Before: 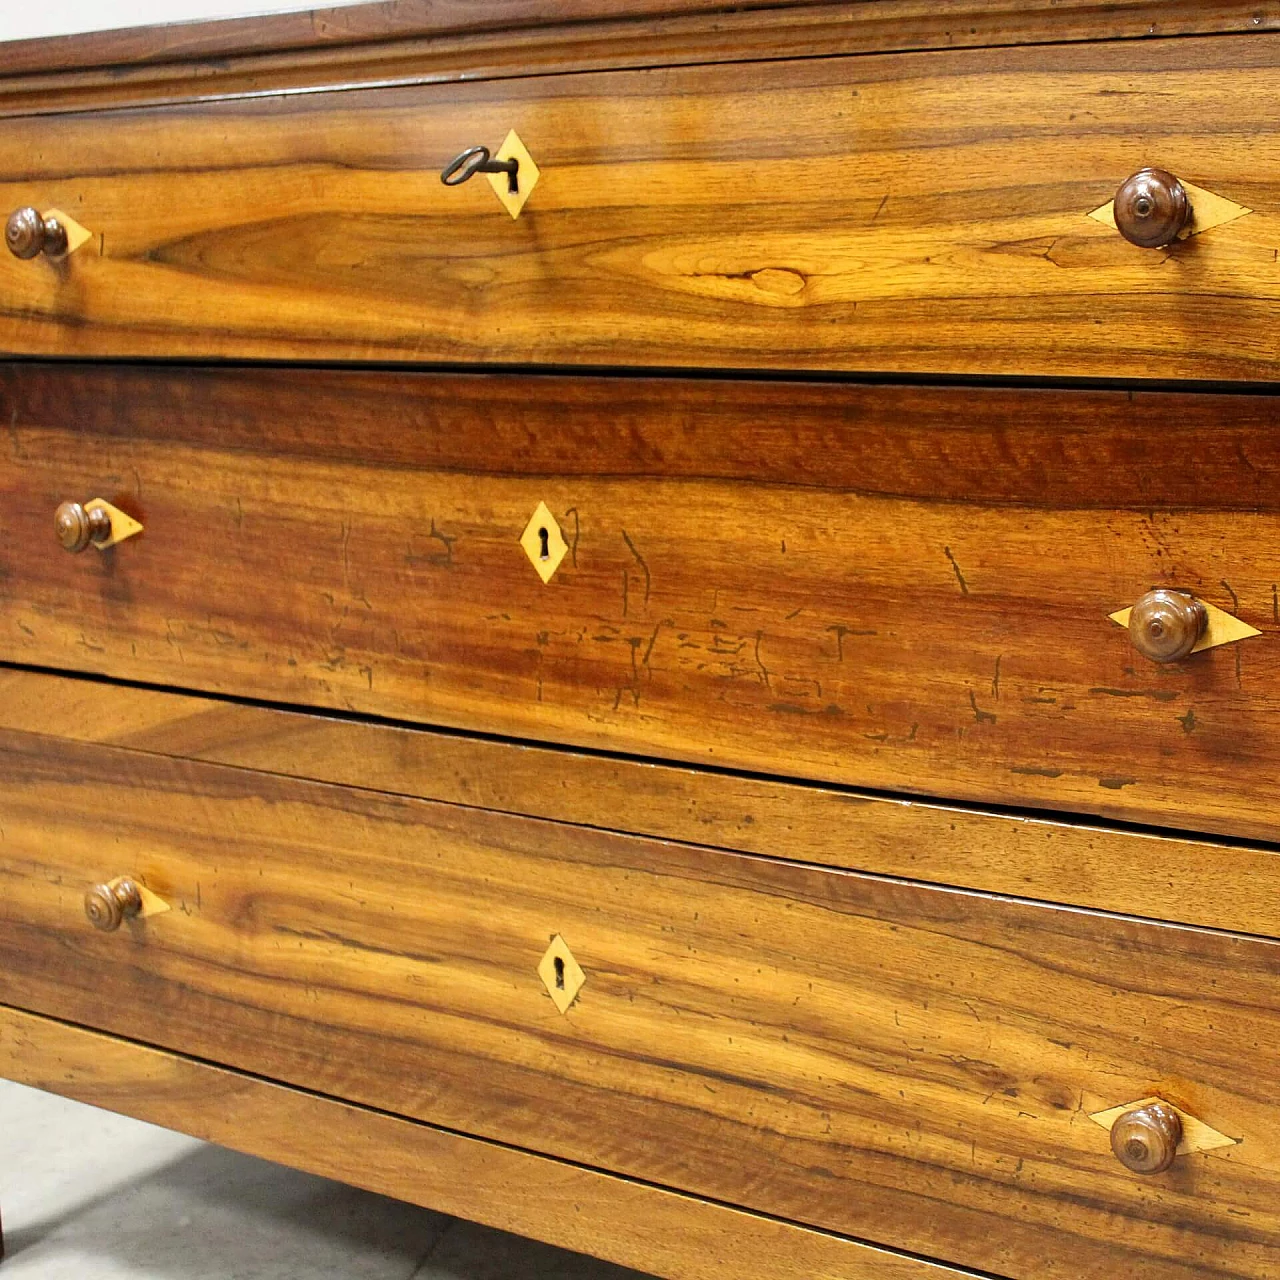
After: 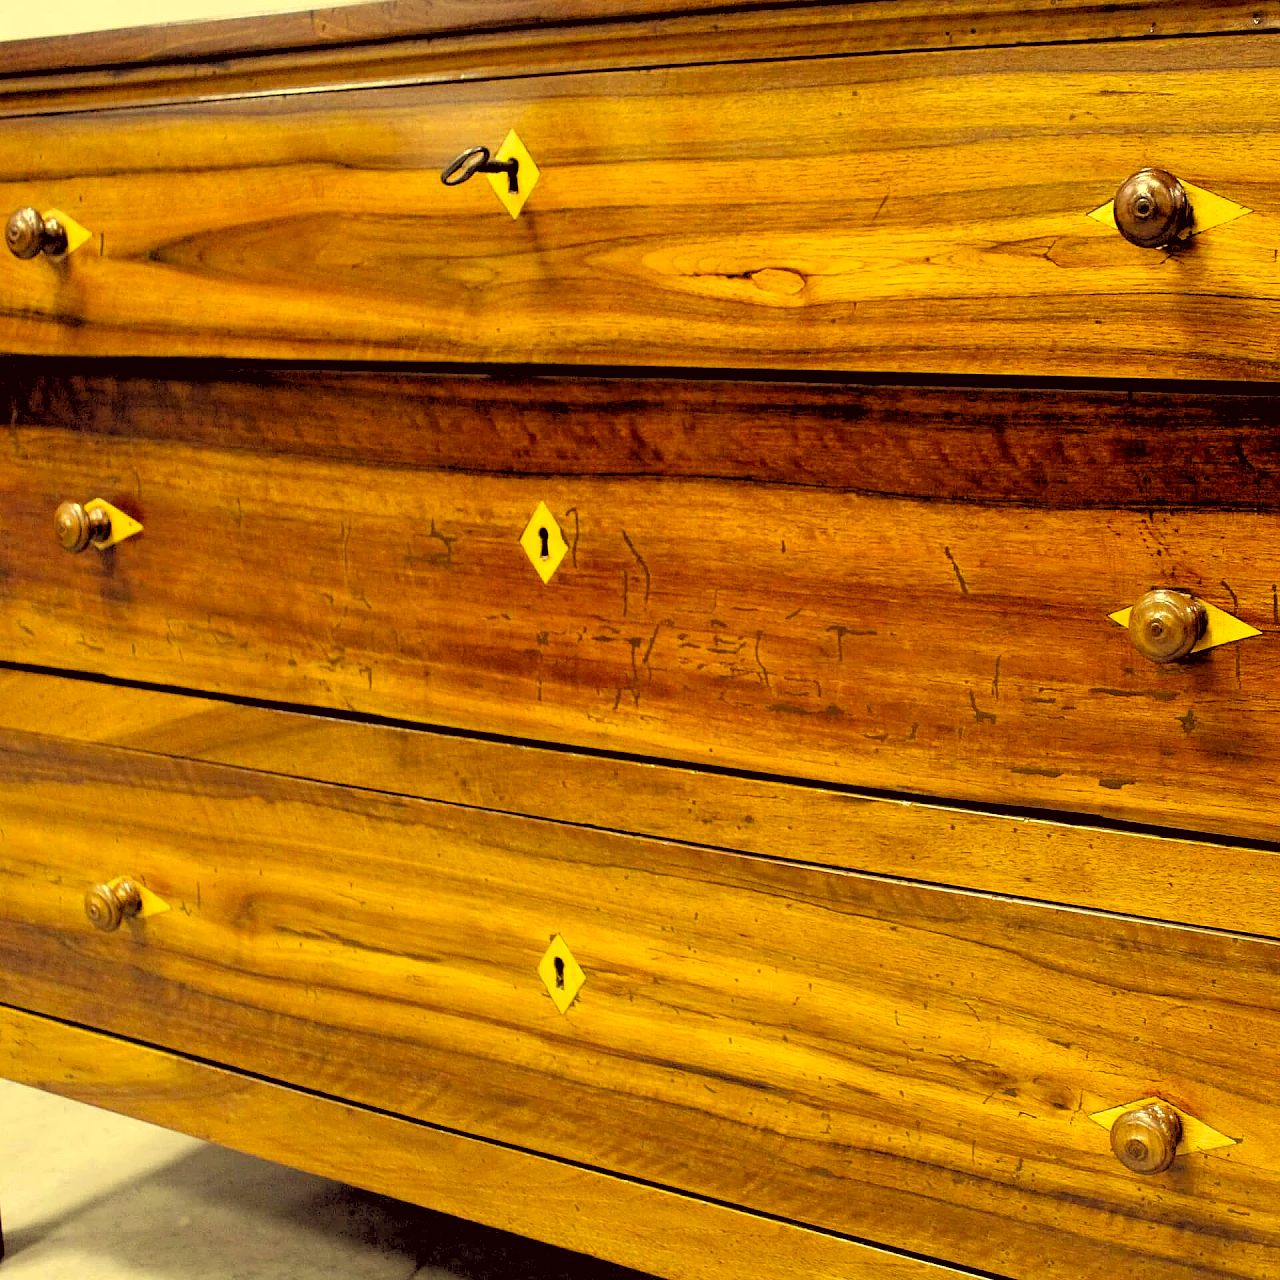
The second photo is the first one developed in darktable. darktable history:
color correction: highlights a* -0.482, highlights b* 40, shadows a* 9.8, shadows b* -0.161
rgb levels: levels [[0.029, 0.461, 0.922], [0, 0.5, 1], [0, 0.5, 1]]
